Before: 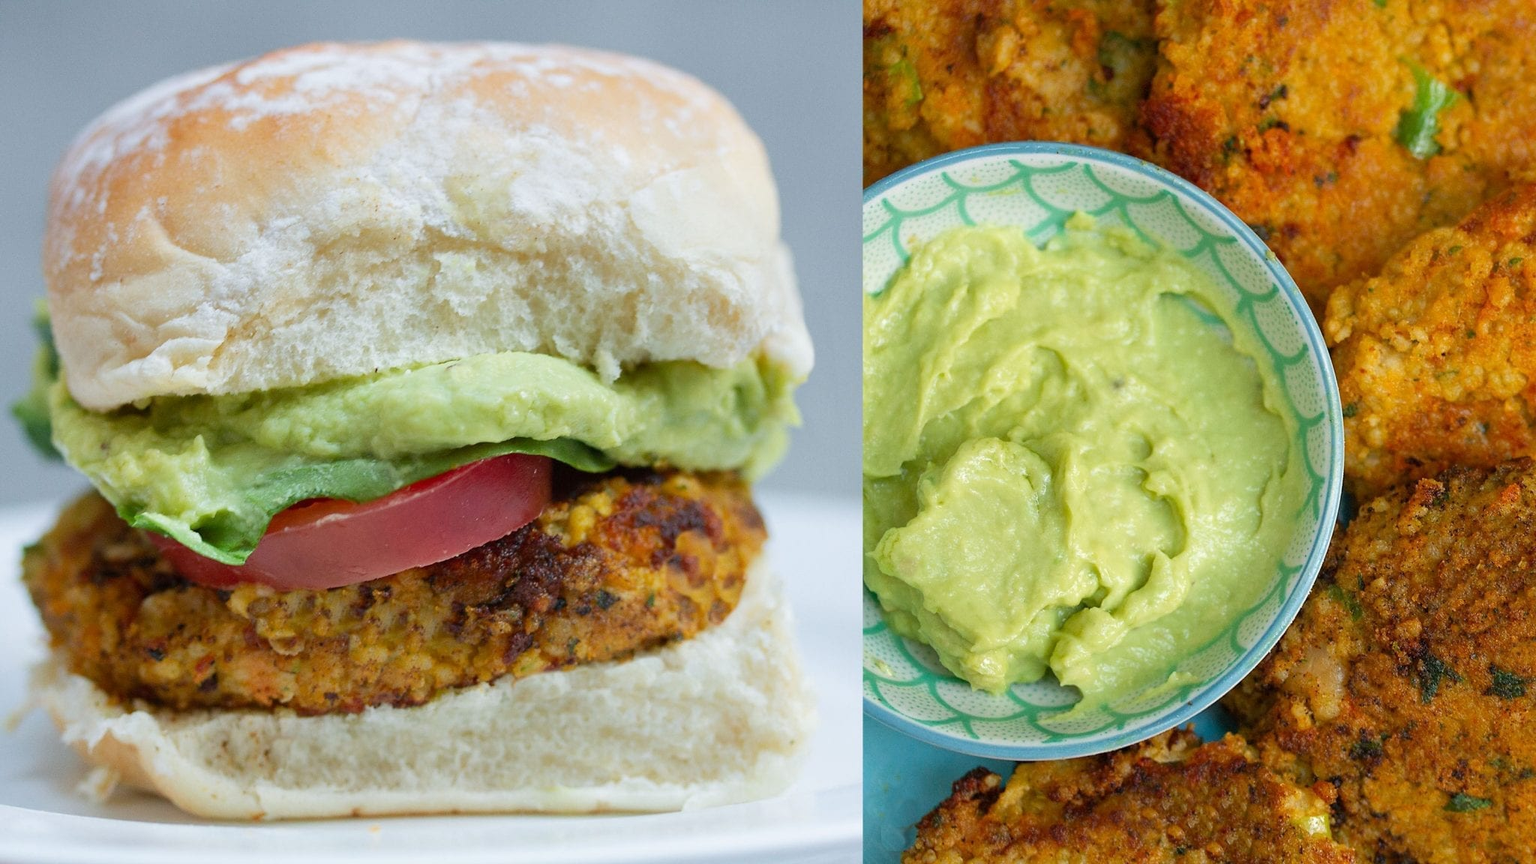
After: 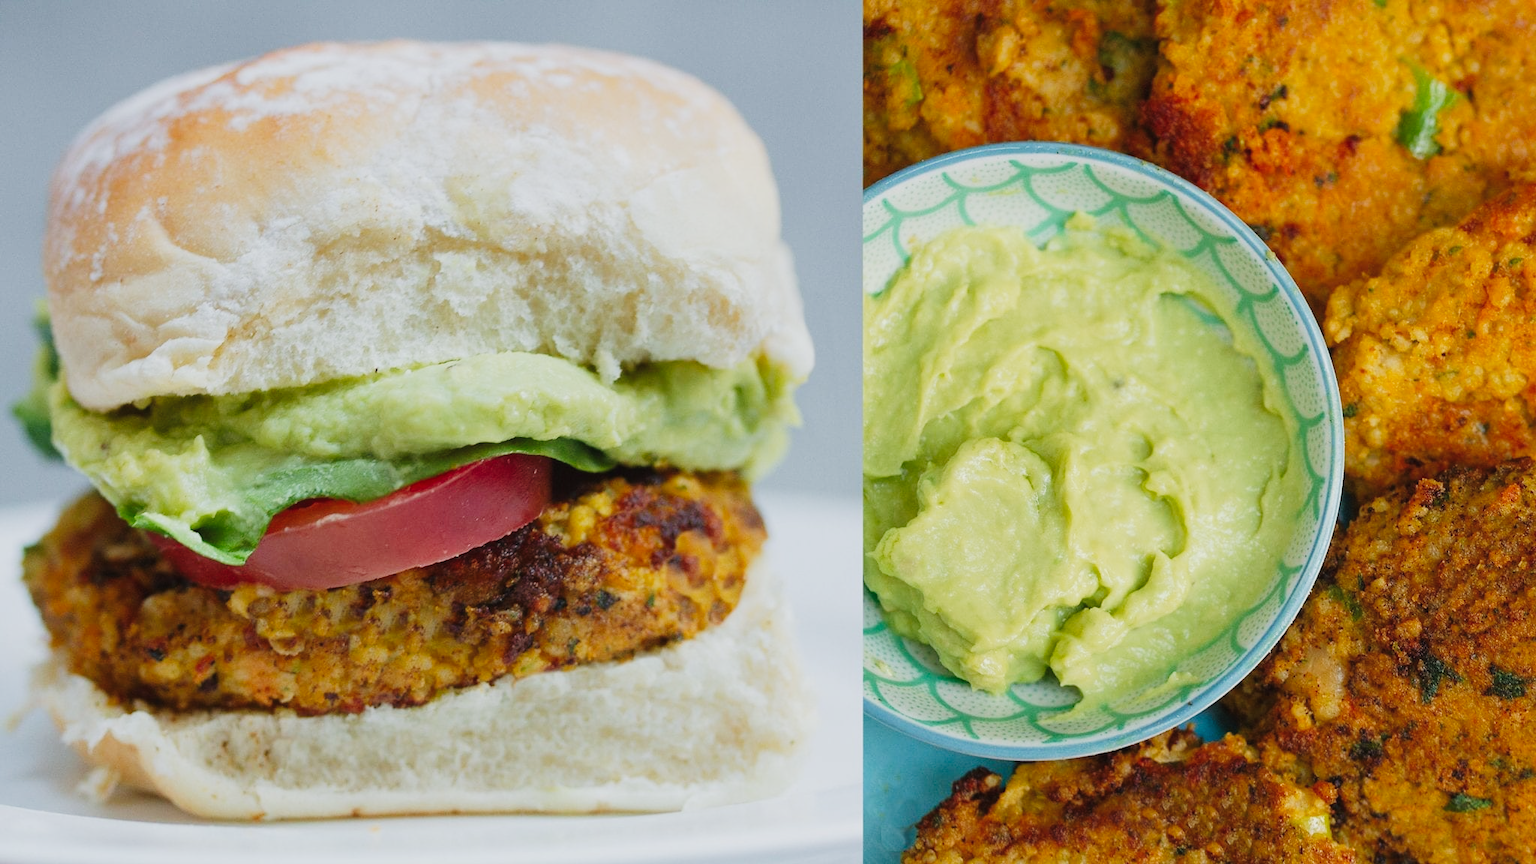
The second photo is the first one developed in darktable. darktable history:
tone curve: curves: ch0 [(0, 0.023) (0.184, 0.168) (0.491, 0.519) (0.748, 0.765) (1, 0.919)]; ch1 [(0, 0) (0.179, 0.173) (0.322, 0.32) (0.424, 0.424) (0.496, 0.501) (0.563, 0.586) (0.761, 0.803) (1, 1)]; ch2 [(0, 0) (0.434, 0.447) (0.483, 0.487) (0.557, 0.541) (0.697, 0.68) (1, 1)], preserve colors none
